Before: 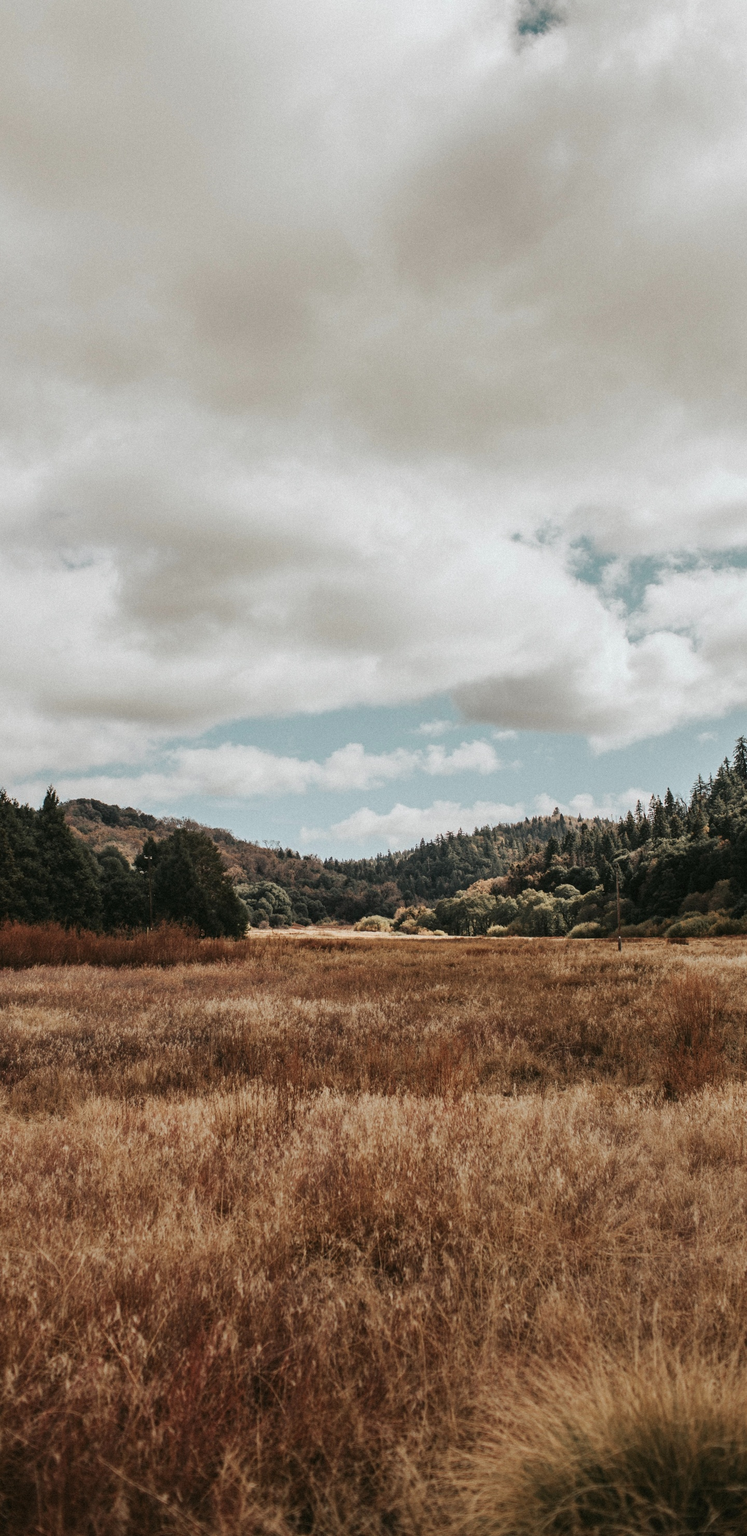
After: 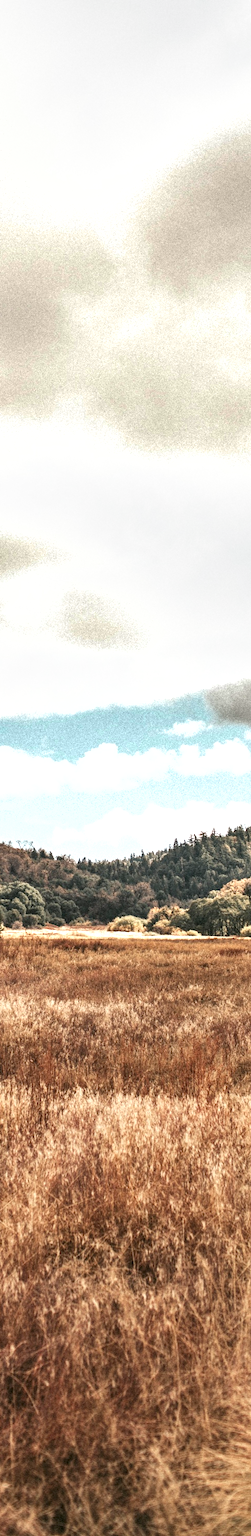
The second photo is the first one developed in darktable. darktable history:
exposure: black level correction 0, exposure 1.107 EV, compensate highlight preservation false
local contrast: on, module defaults
crop: left 33.069%, right 33.298%
tone equalizer: -7 EV 0.165 EV, -6 EV 0.132 EV, -5 EV 0.062 EV, -4 EV 0.026 EV, -2 EV -0.031 EV, -1 EV -0.055 EV, +0 EV -0.088 EV, edges refinement/feathering 500, mask exposure compensation -1.57 EV, preserve details no
shadows and highlights: shadows 5.45, soften with gaussian
